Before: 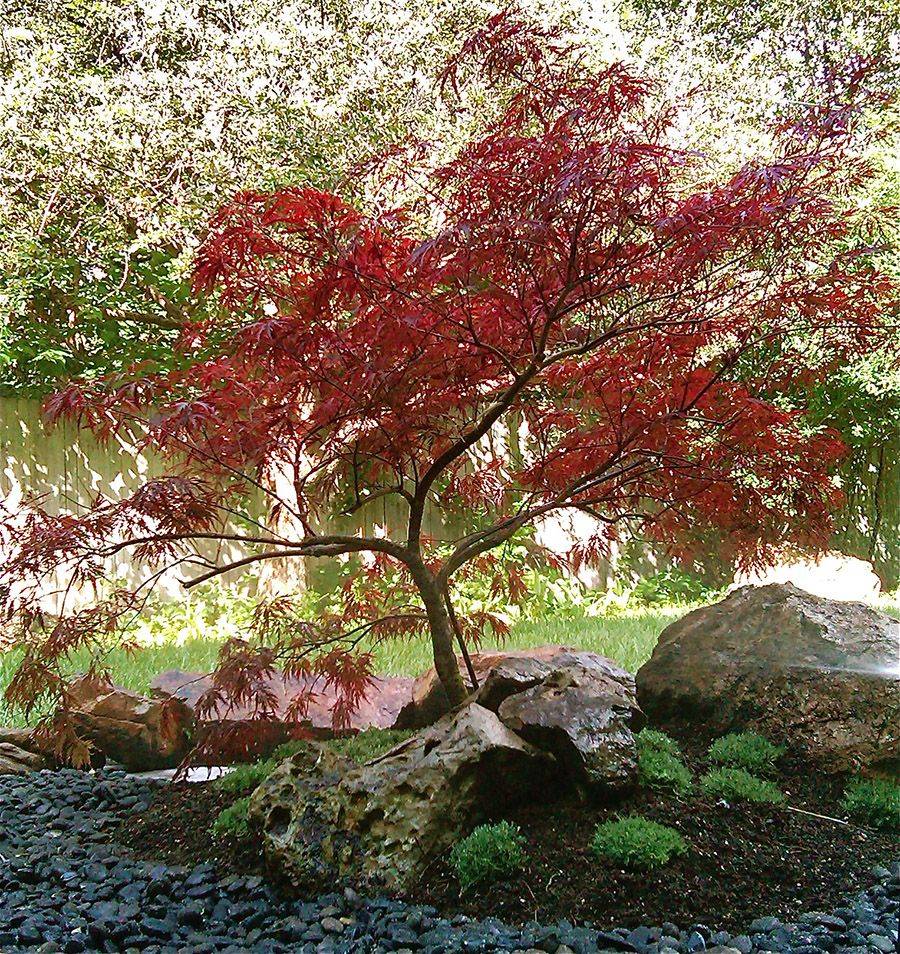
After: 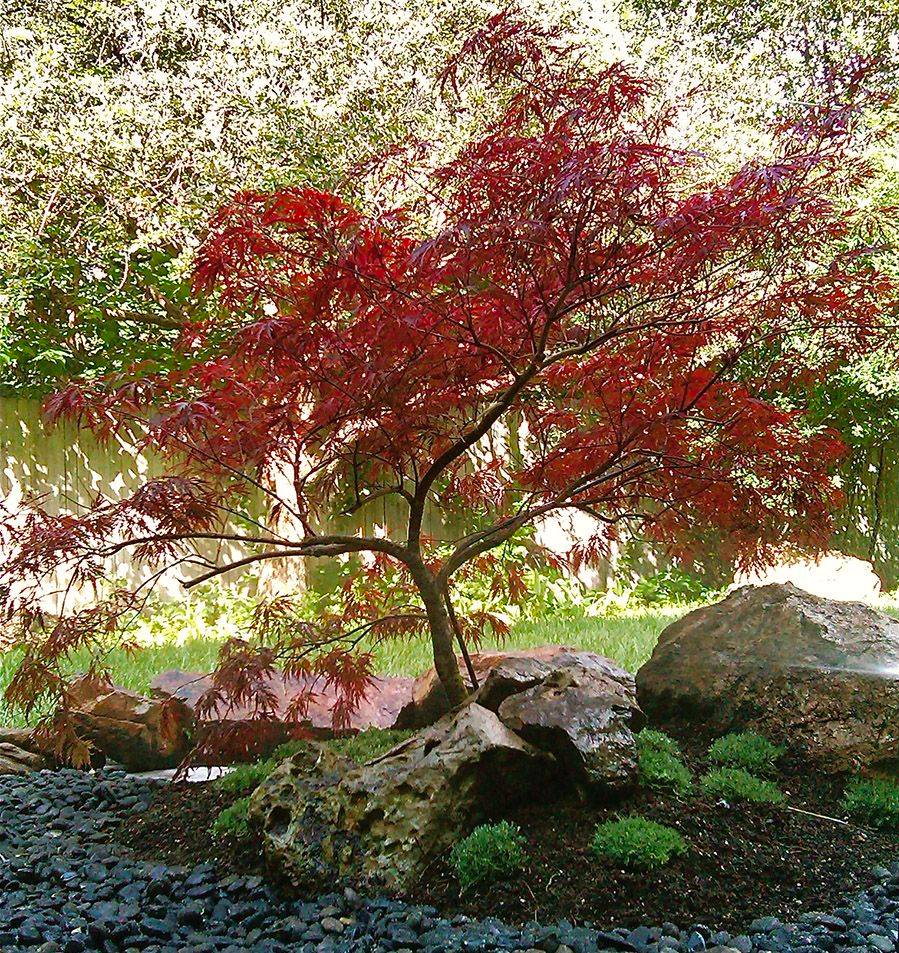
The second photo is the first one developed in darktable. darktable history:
white balance: red 1.009, blue 0.985
color balance rgb: shadows fall-off 101%, linear chroma grading › mid-tones 7.63%, perceptual saturation grading › mid-tones 11.68%, mask middle-gray fulcrum 22.45%, global vibrance 10.11%, saturation formula JzAzBz (2021)
